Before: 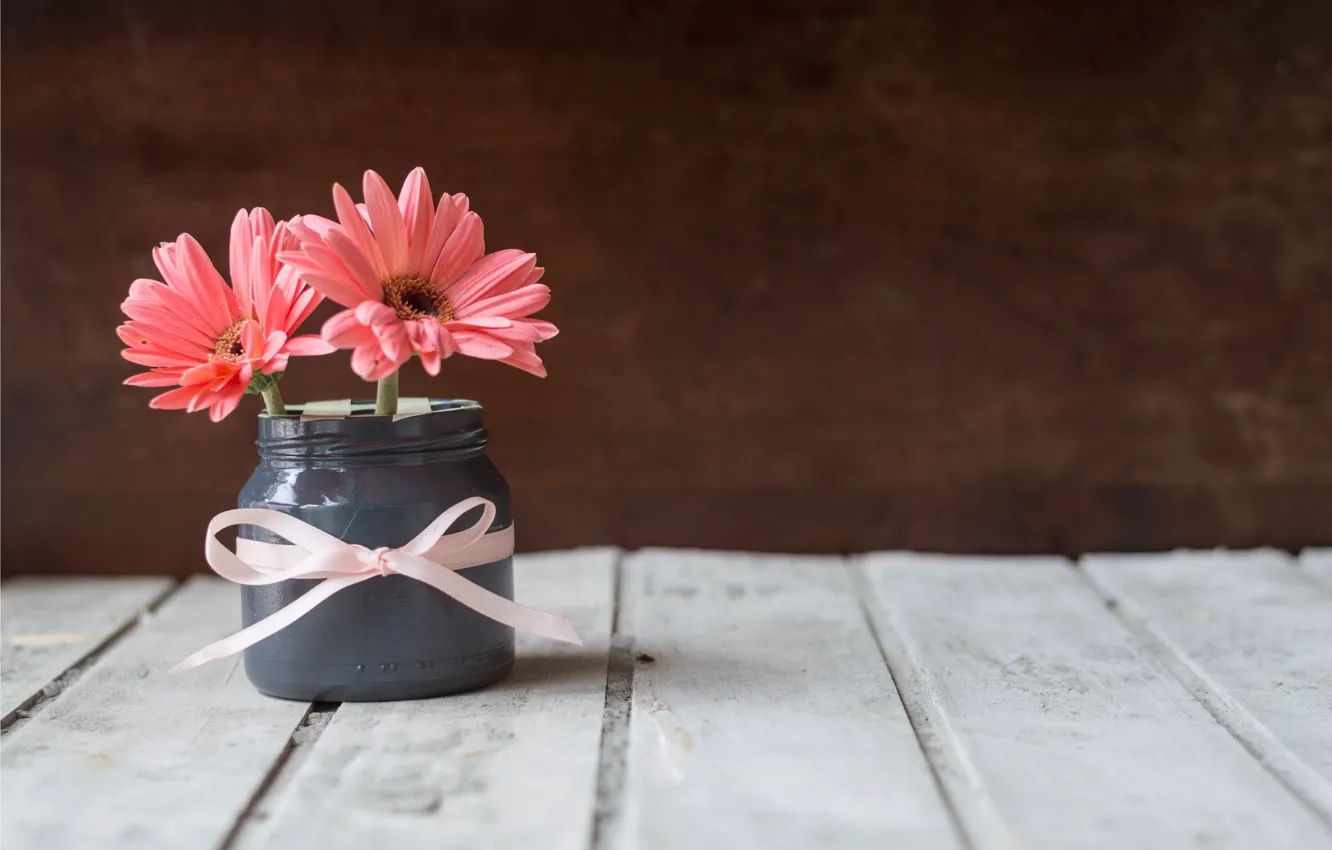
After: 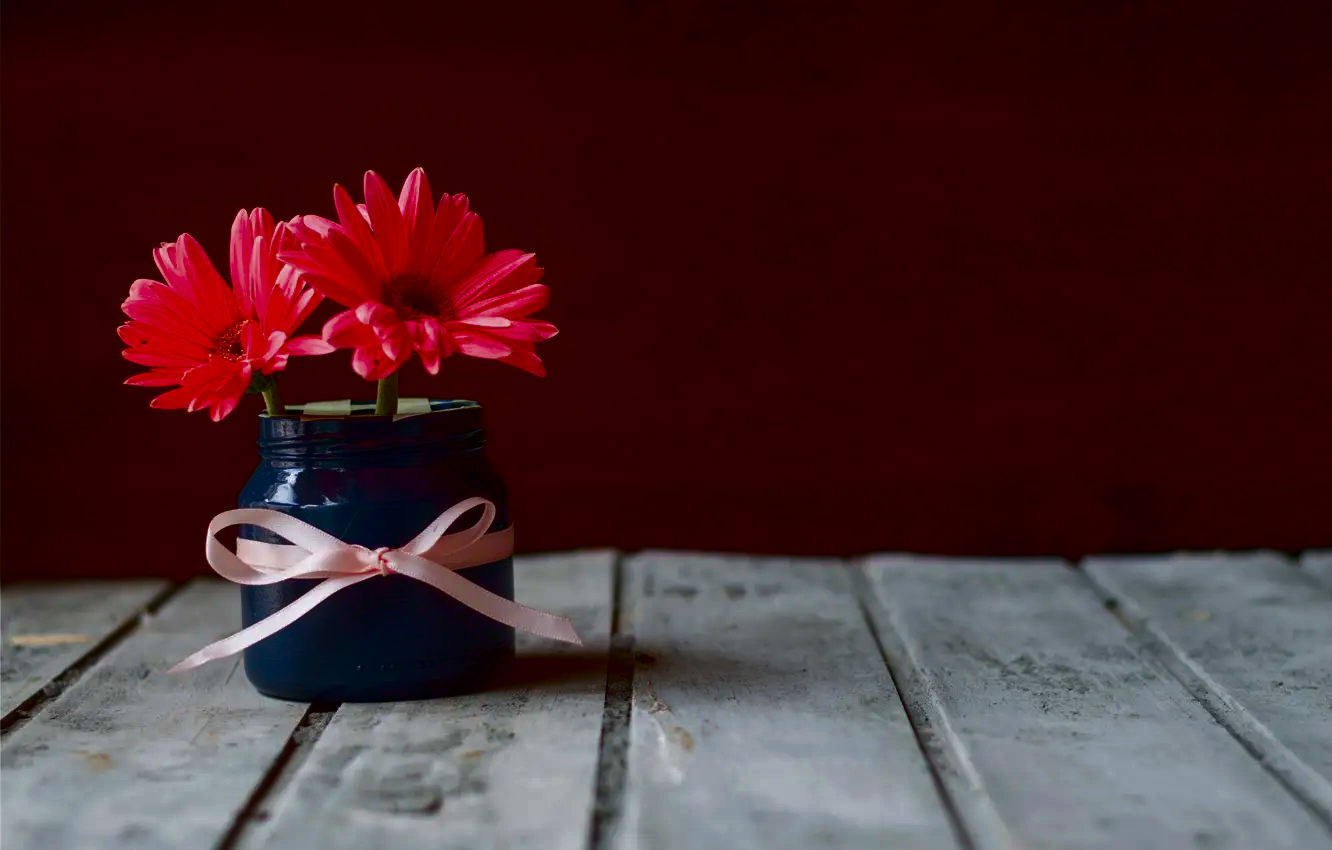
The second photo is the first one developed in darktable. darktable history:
contrast brightness saturation: brightness -0.993, saturation 0.989
